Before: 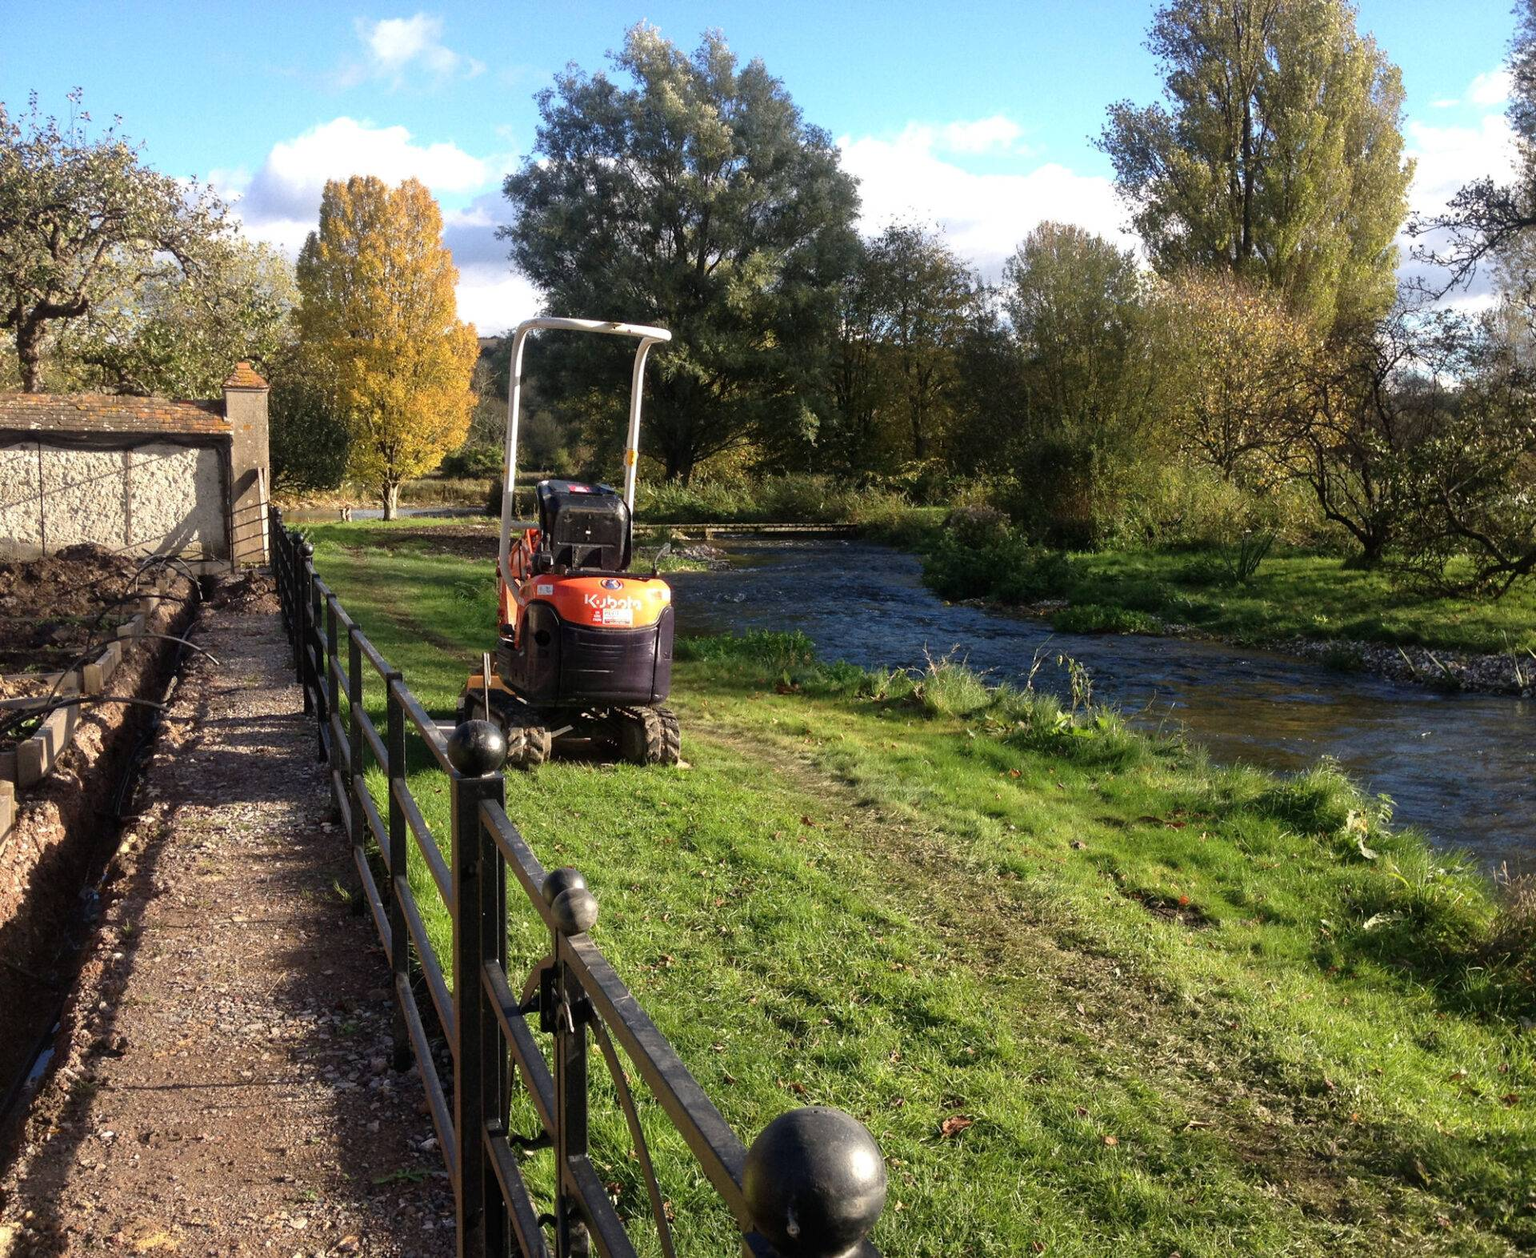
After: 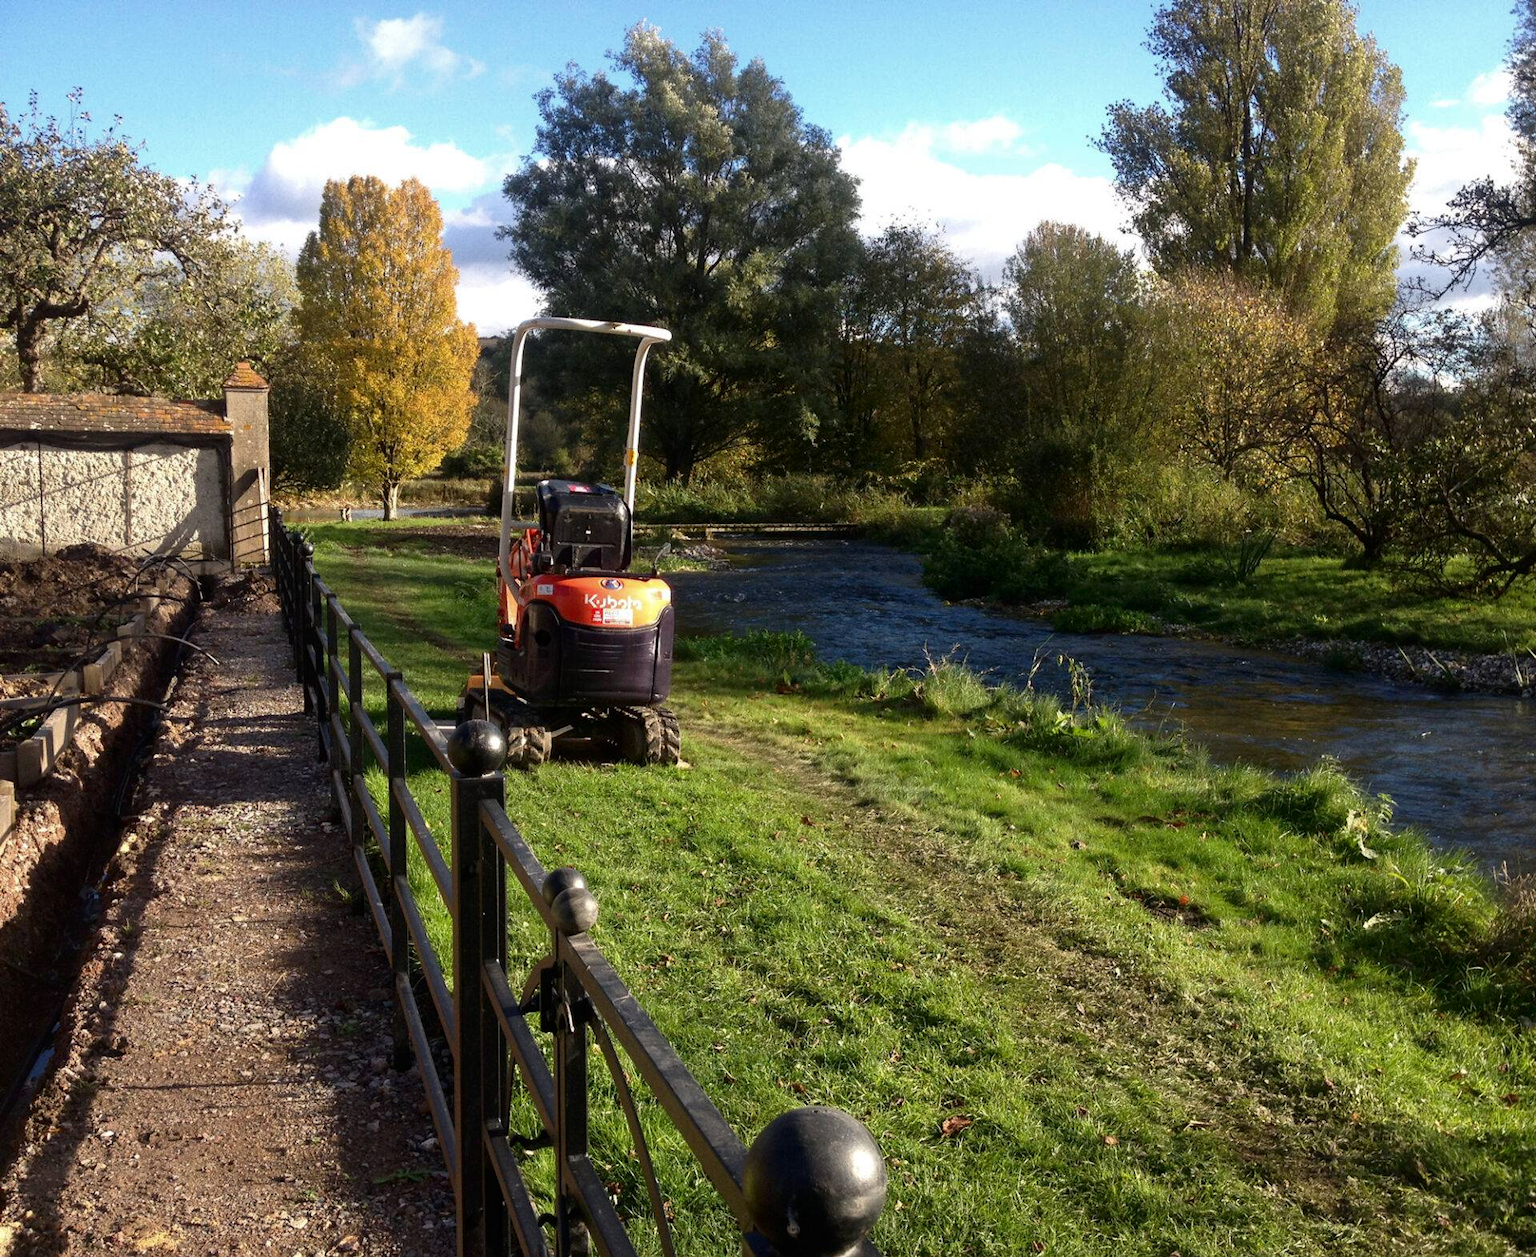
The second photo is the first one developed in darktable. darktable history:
contrast brightness saturation: brightness -0.091
